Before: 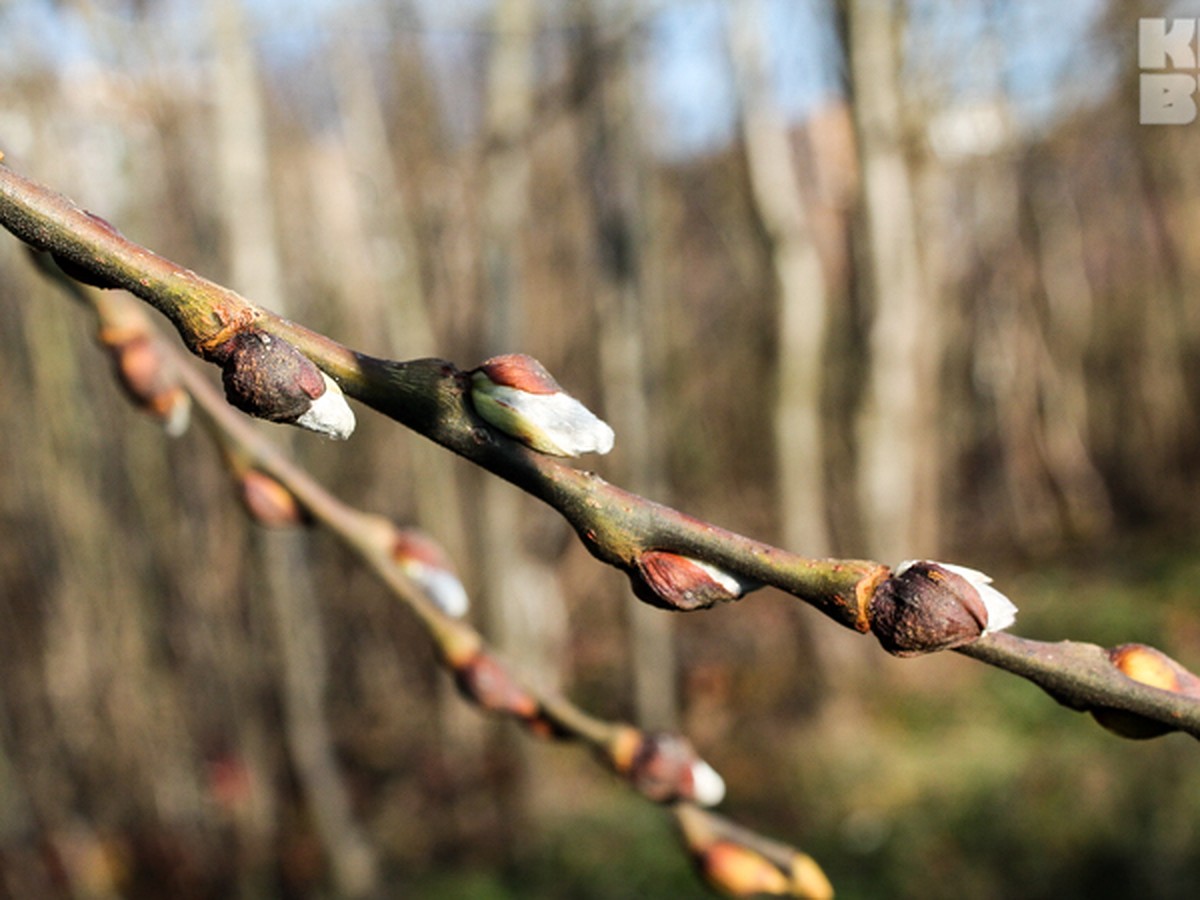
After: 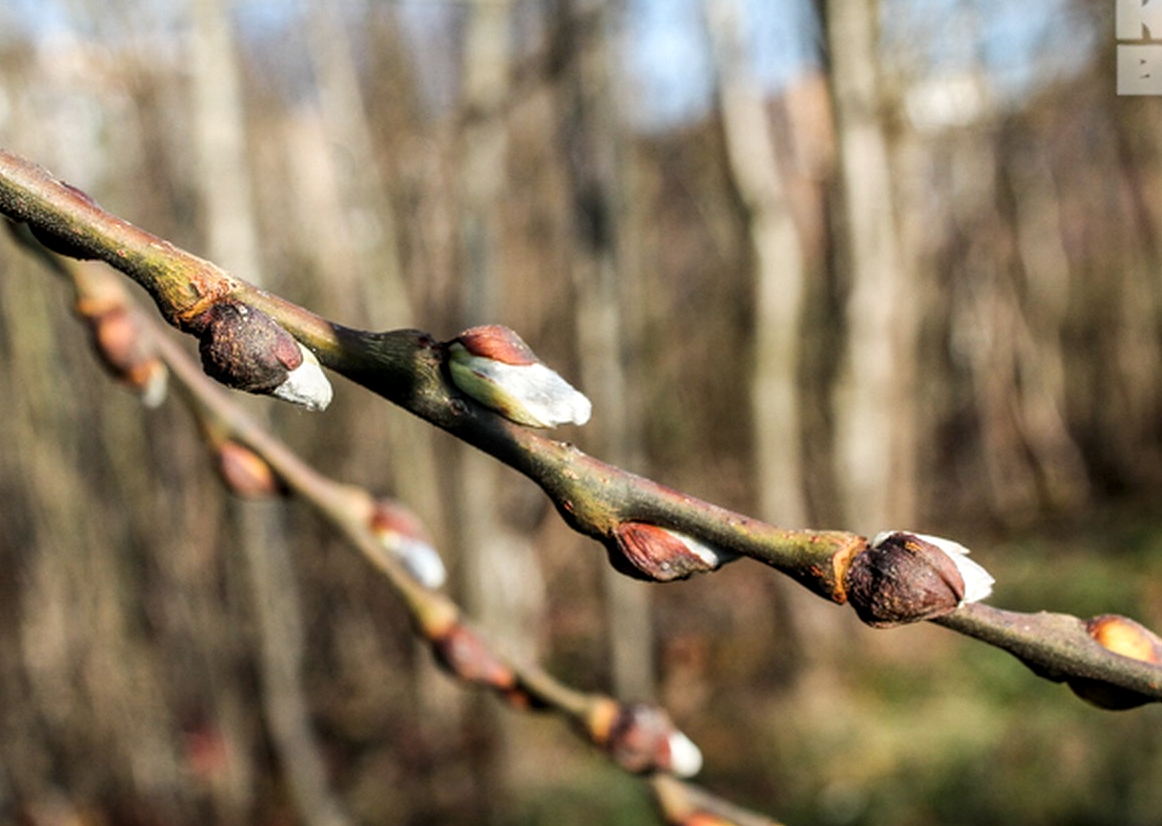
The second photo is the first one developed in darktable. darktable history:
local contrast: on, module defaults
crop: left 1.964%, top 3.251%, right 1.122%, bottom 4.933%
